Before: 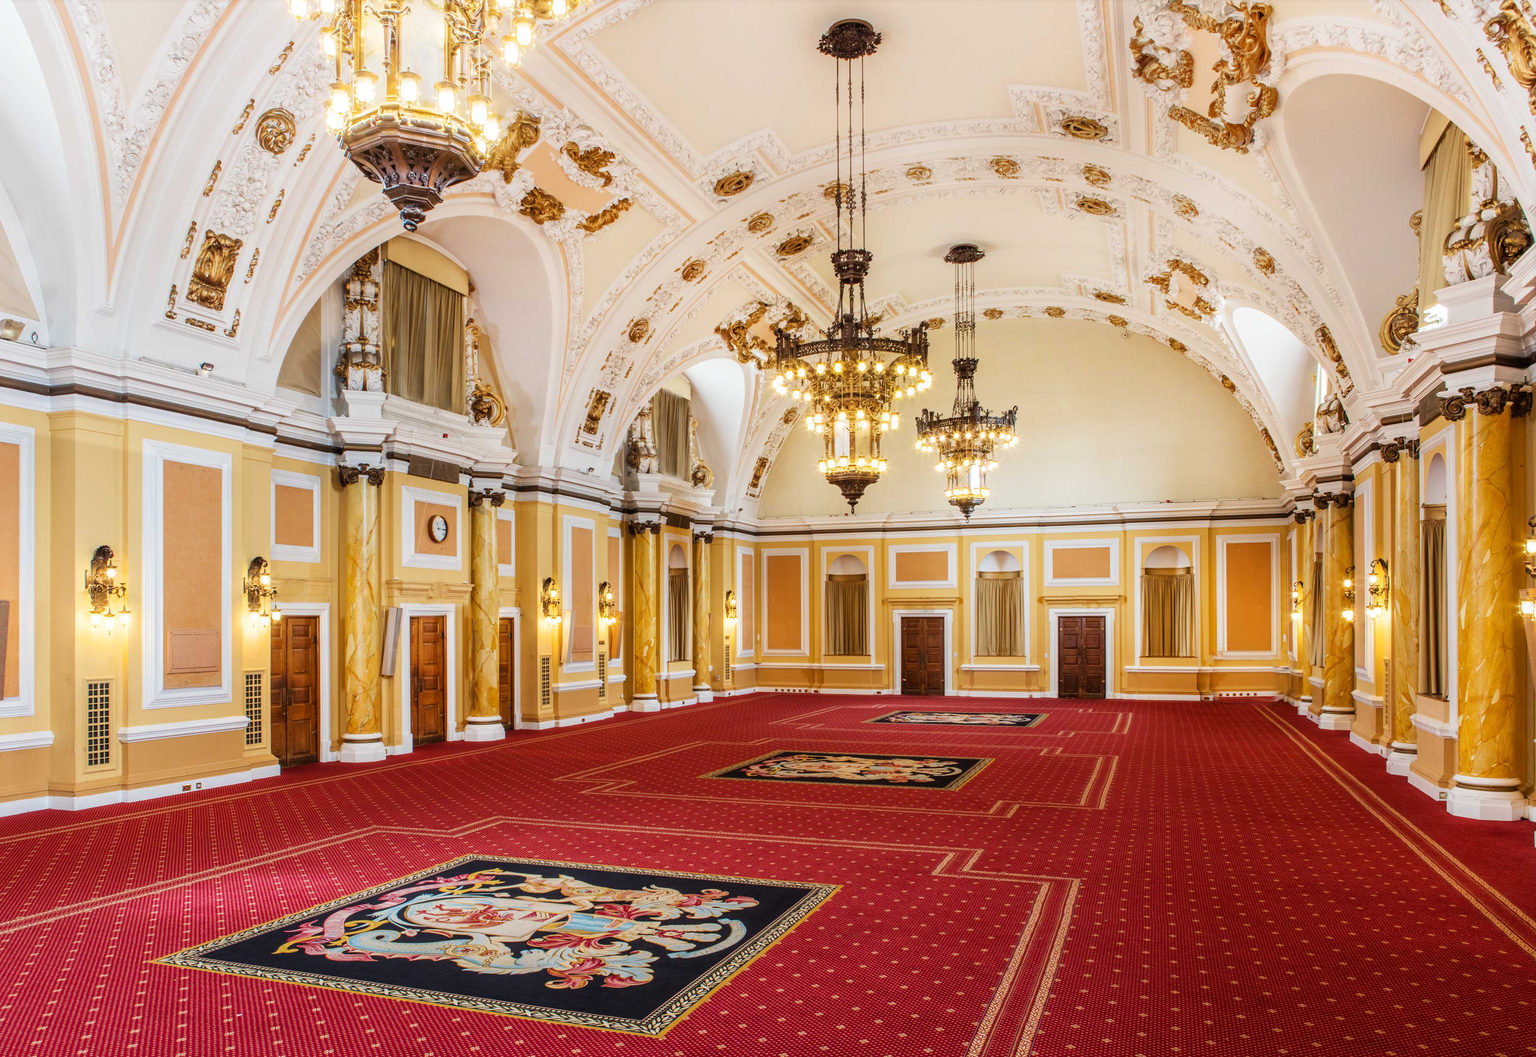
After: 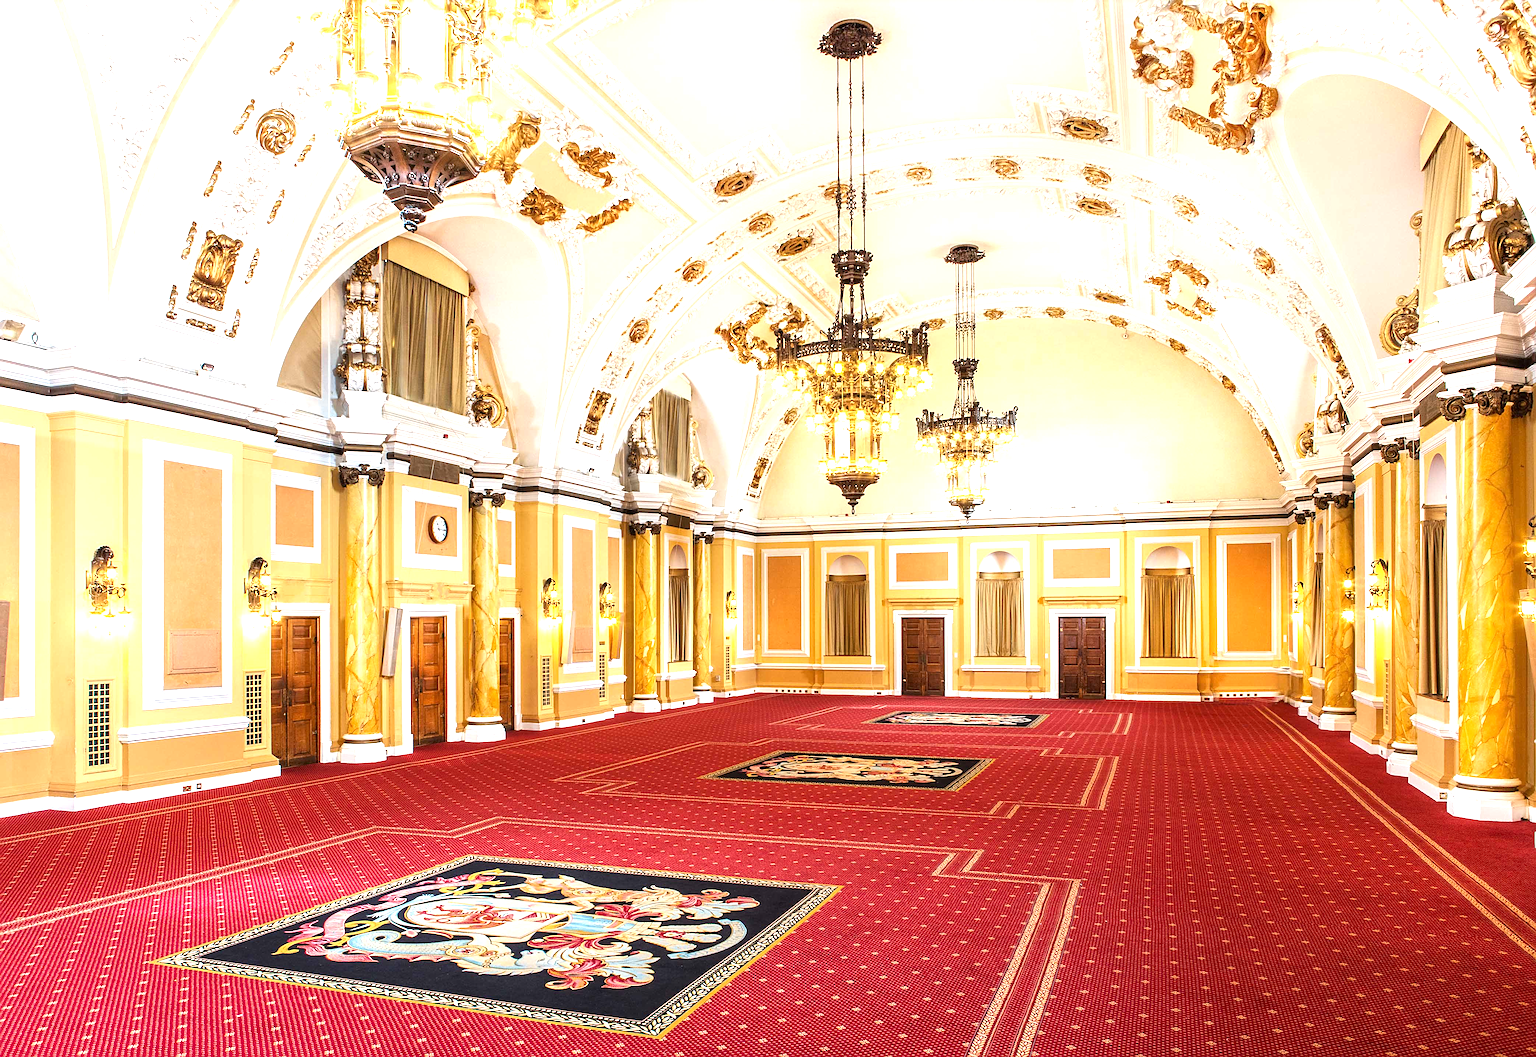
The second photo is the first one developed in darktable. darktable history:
sharpen: radius 2.531, amount 0.628
exposure: exposure 1 EV, compensate highlight preservation false
